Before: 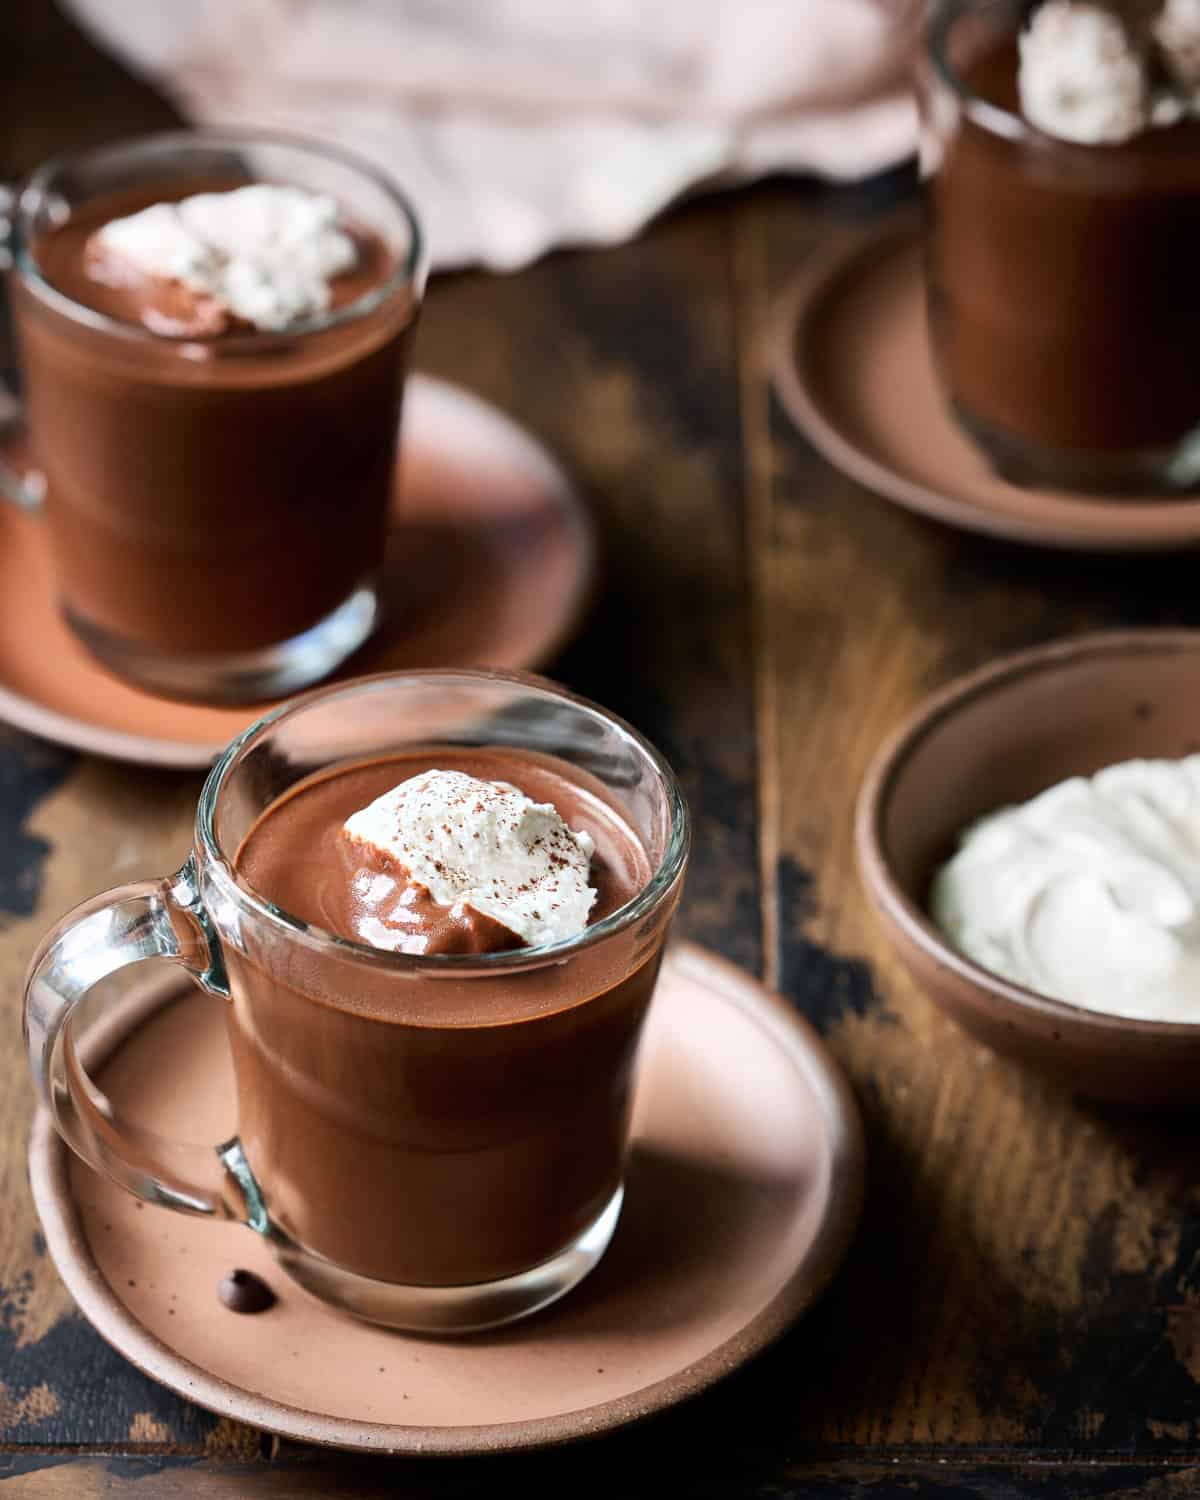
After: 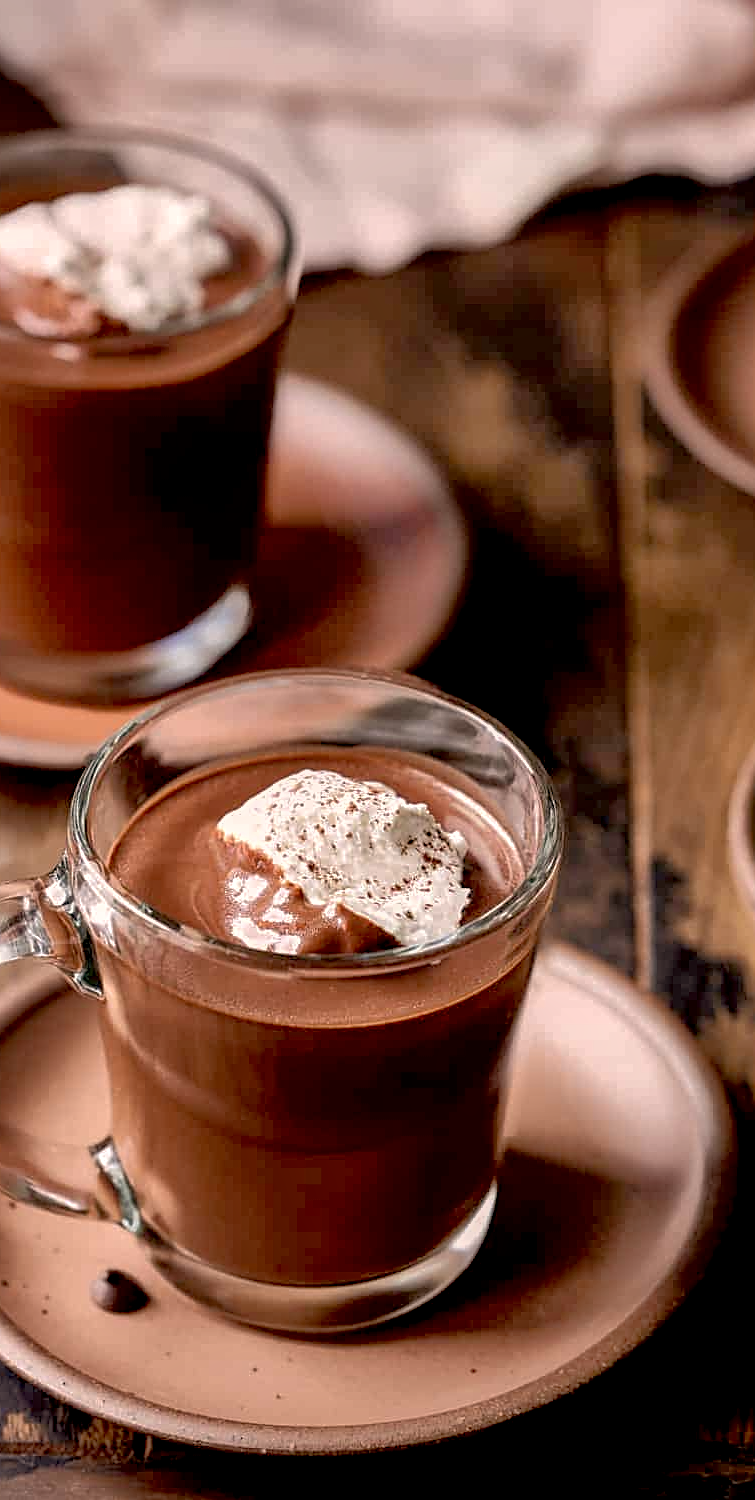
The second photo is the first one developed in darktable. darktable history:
crop: left 10.664%, right 26.375%
local contrast: on, module defaults
exposure: black level correction 0.01, compensate exposure bias true, compensate highlight preservation false
sharpen: on, module defaults
color correction: highlights a* 10.22, highlights b* 9.71, shadows a* 8.54, shadows b* 8.61, saturation 0.77
shadows and highlights: on, module defaults
